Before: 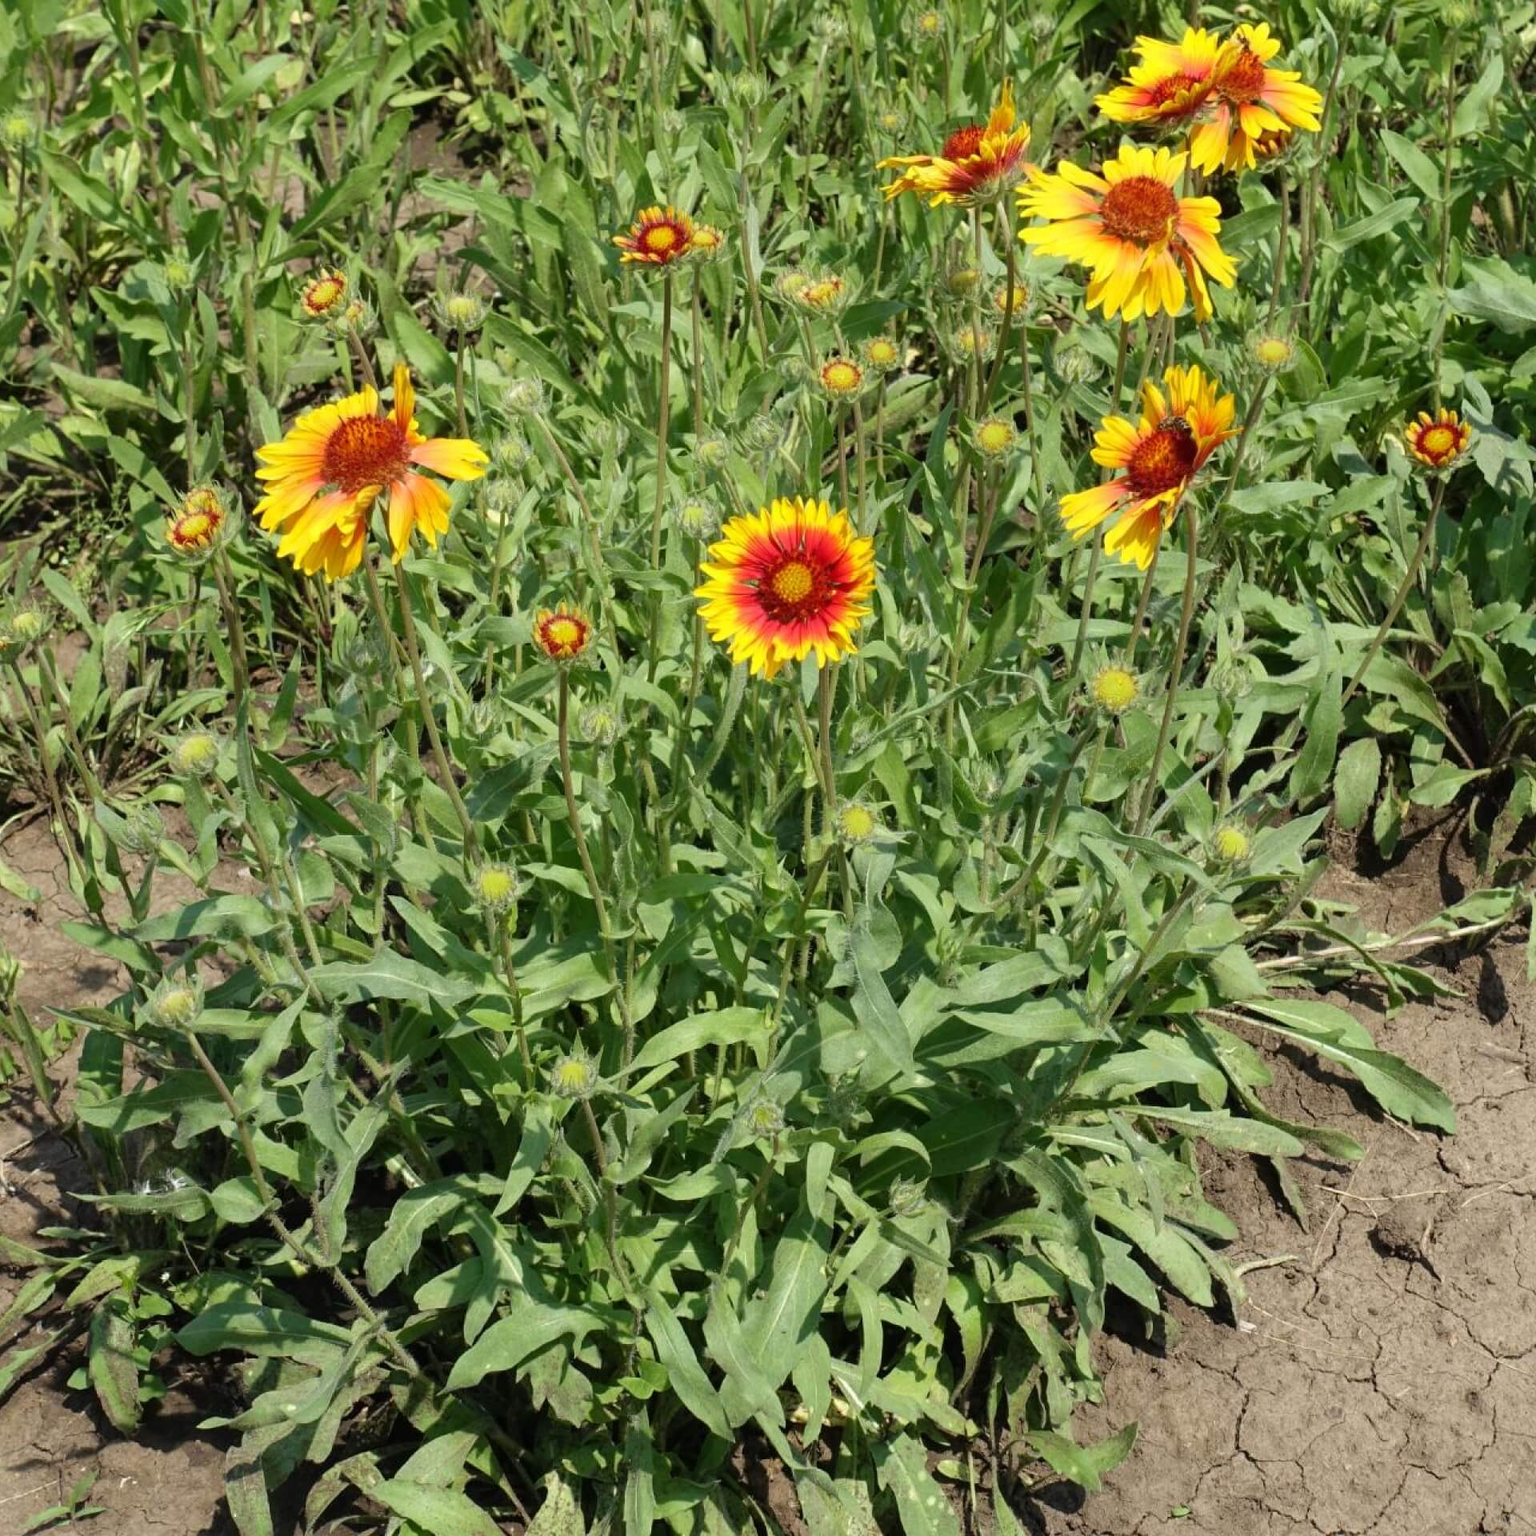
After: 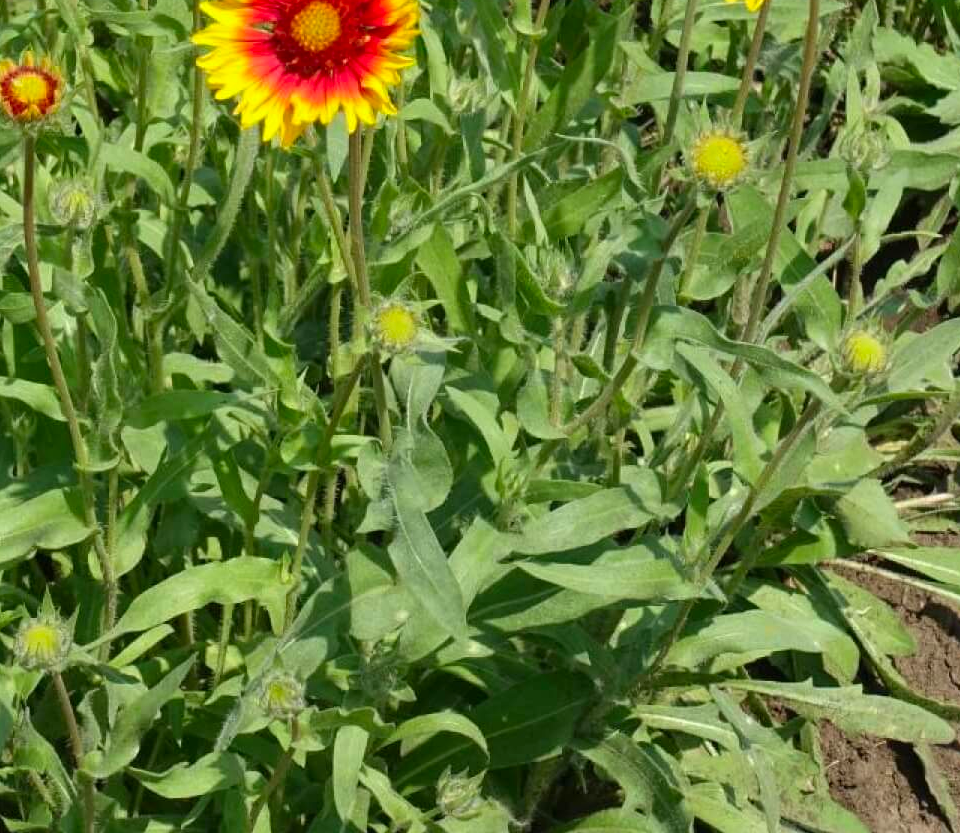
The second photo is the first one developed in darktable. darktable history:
contrast brightness saturation: saturation 0.176
crop: left 35.161%, top 36.599%, right 14.802%, bottom 19.974%
